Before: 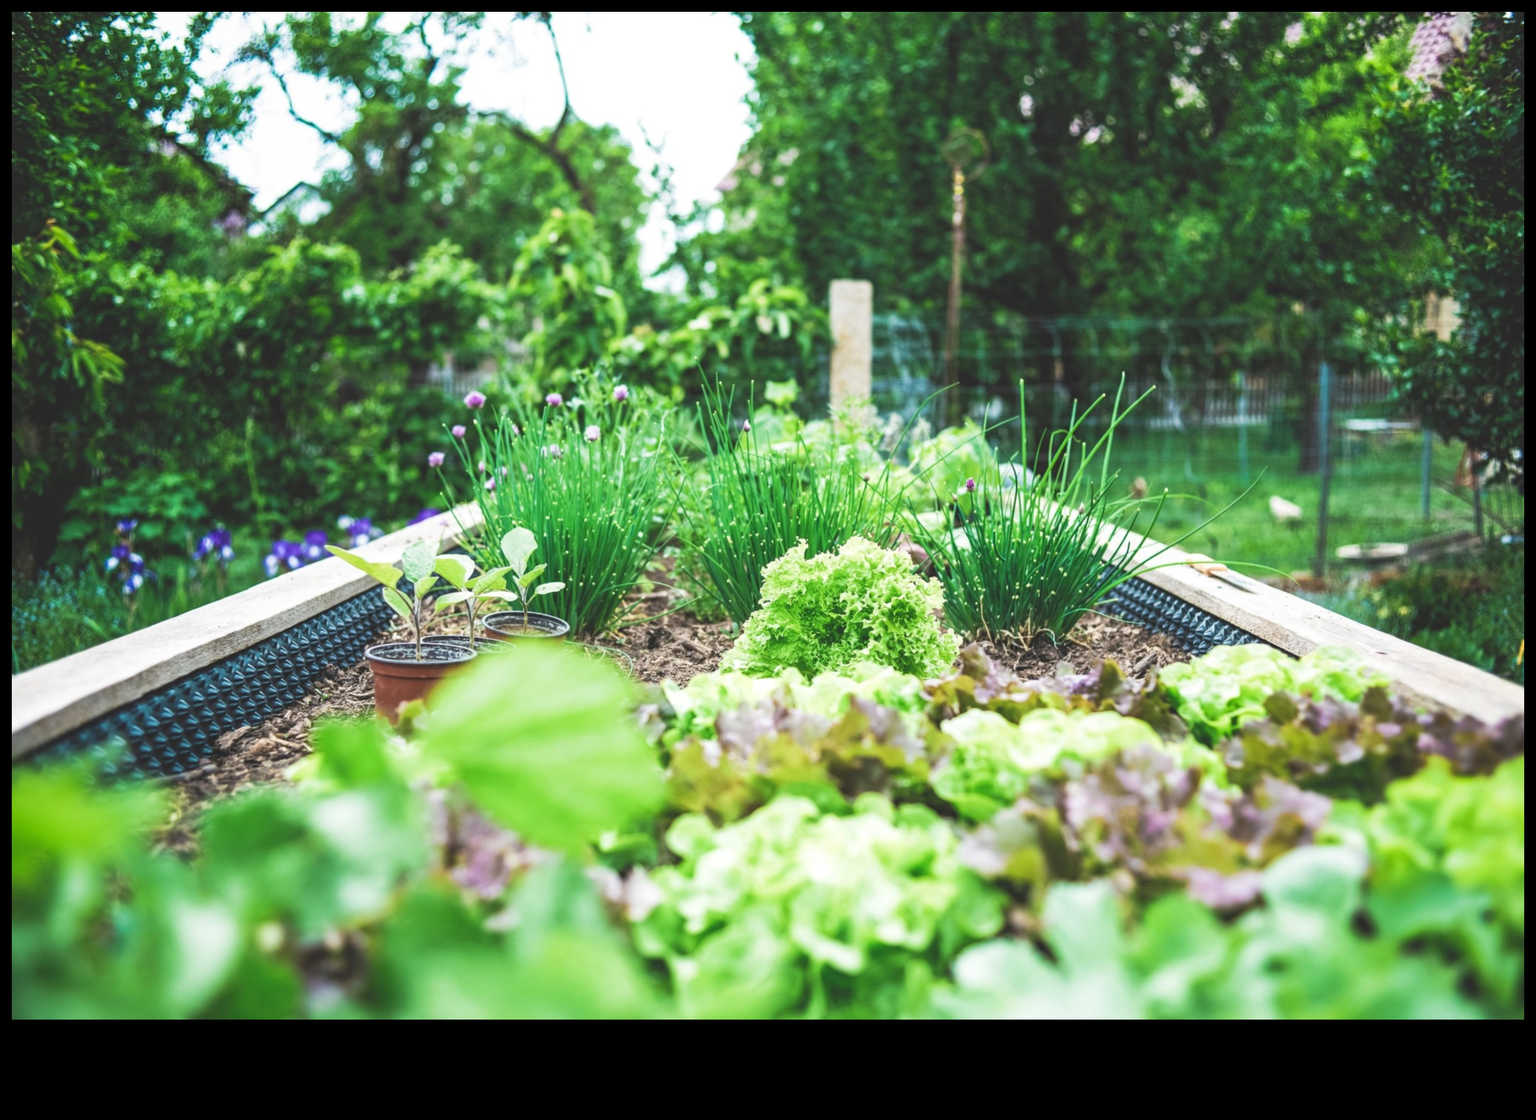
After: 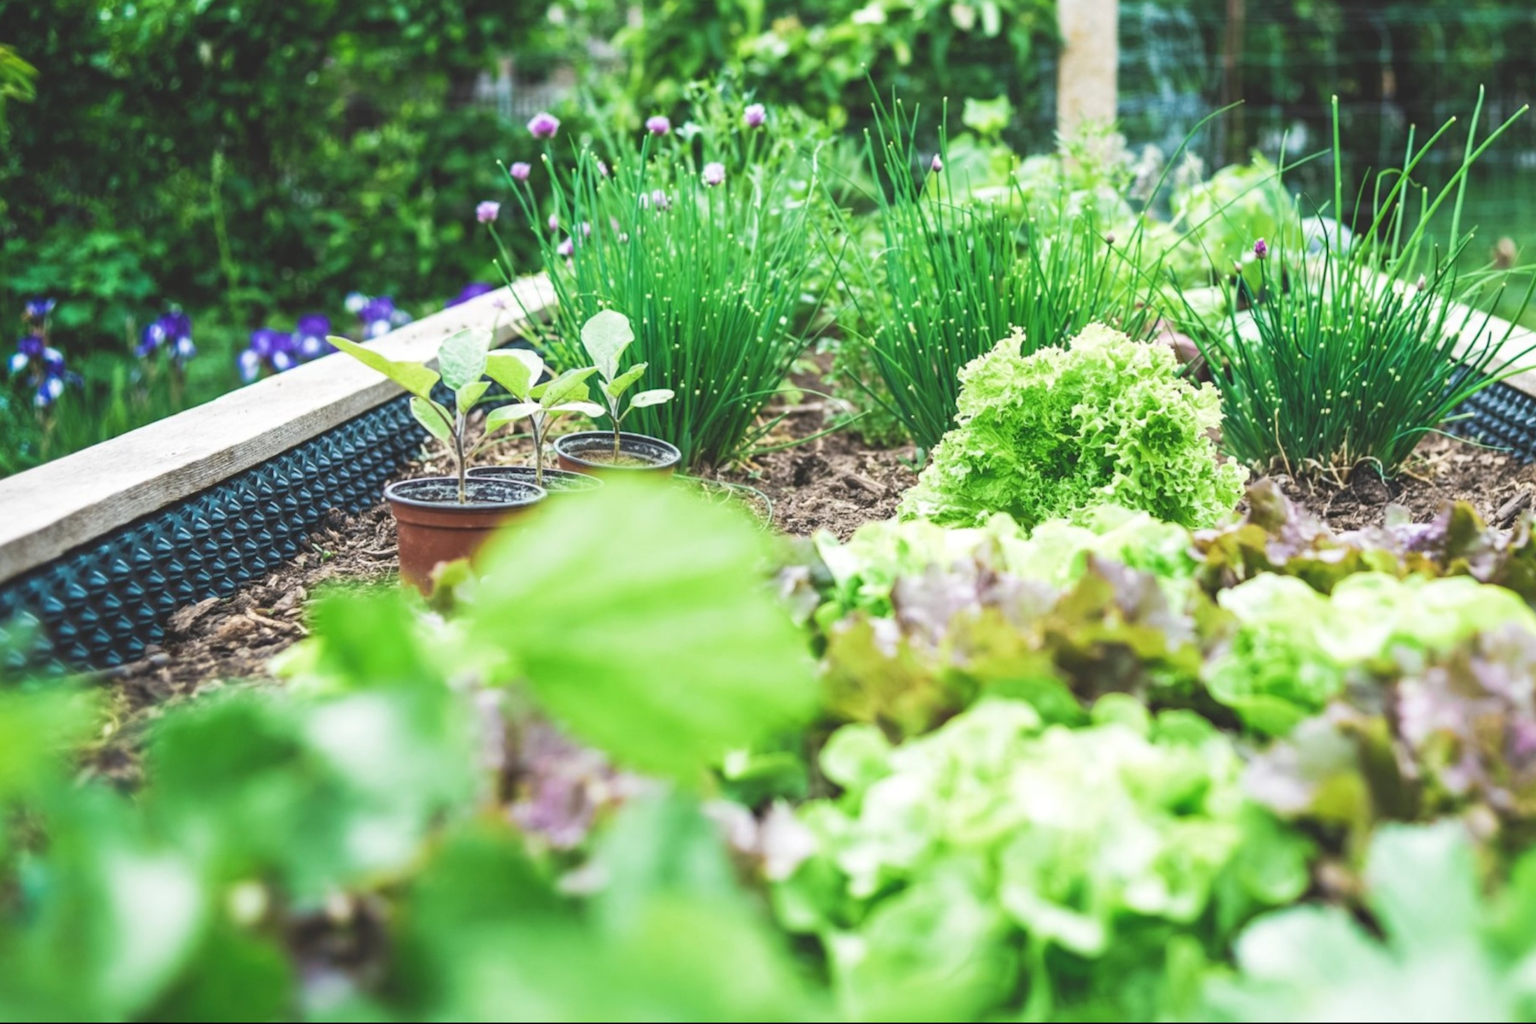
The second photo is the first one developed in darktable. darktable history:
crop: left 6.495%, top 28%, right 24.372%, bottom 8.772%
